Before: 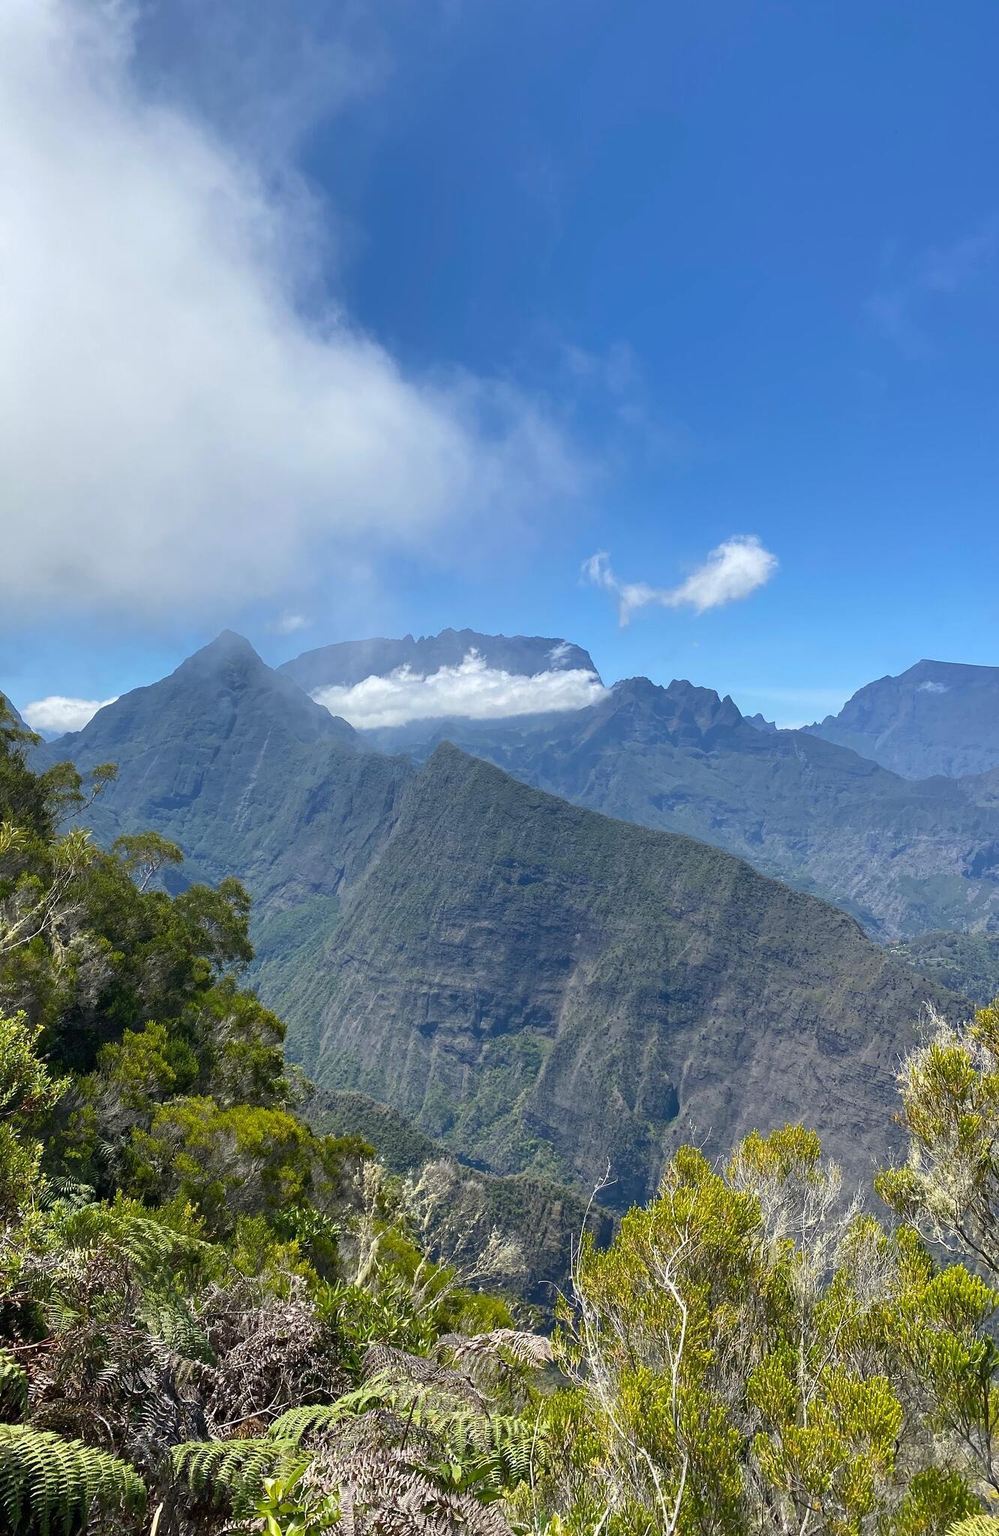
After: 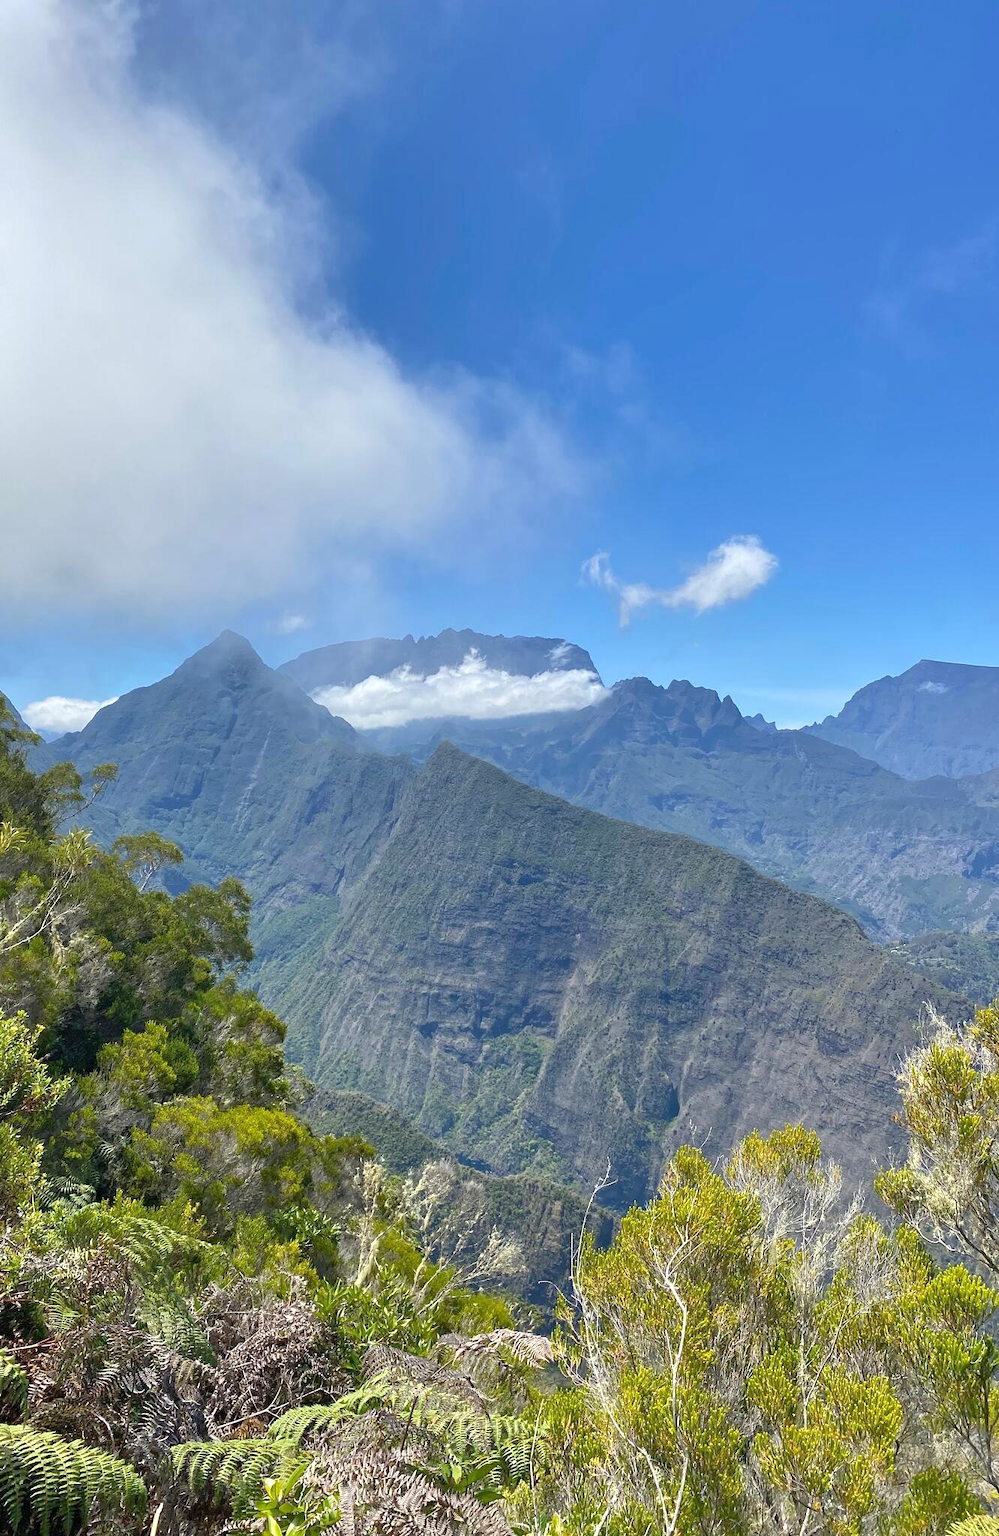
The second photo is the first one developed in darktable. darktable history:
exposure: compensate highlight preservation false
tone equalizer: -8 EV 1 EV, -7 EV 1 EV, -6 EV 1 EV, -5 EV 1 EV, -4 EV 1 EV, -3 EV 0.75 EV, -2 EV 0.5 EV, -1 EV 0.25 EV
